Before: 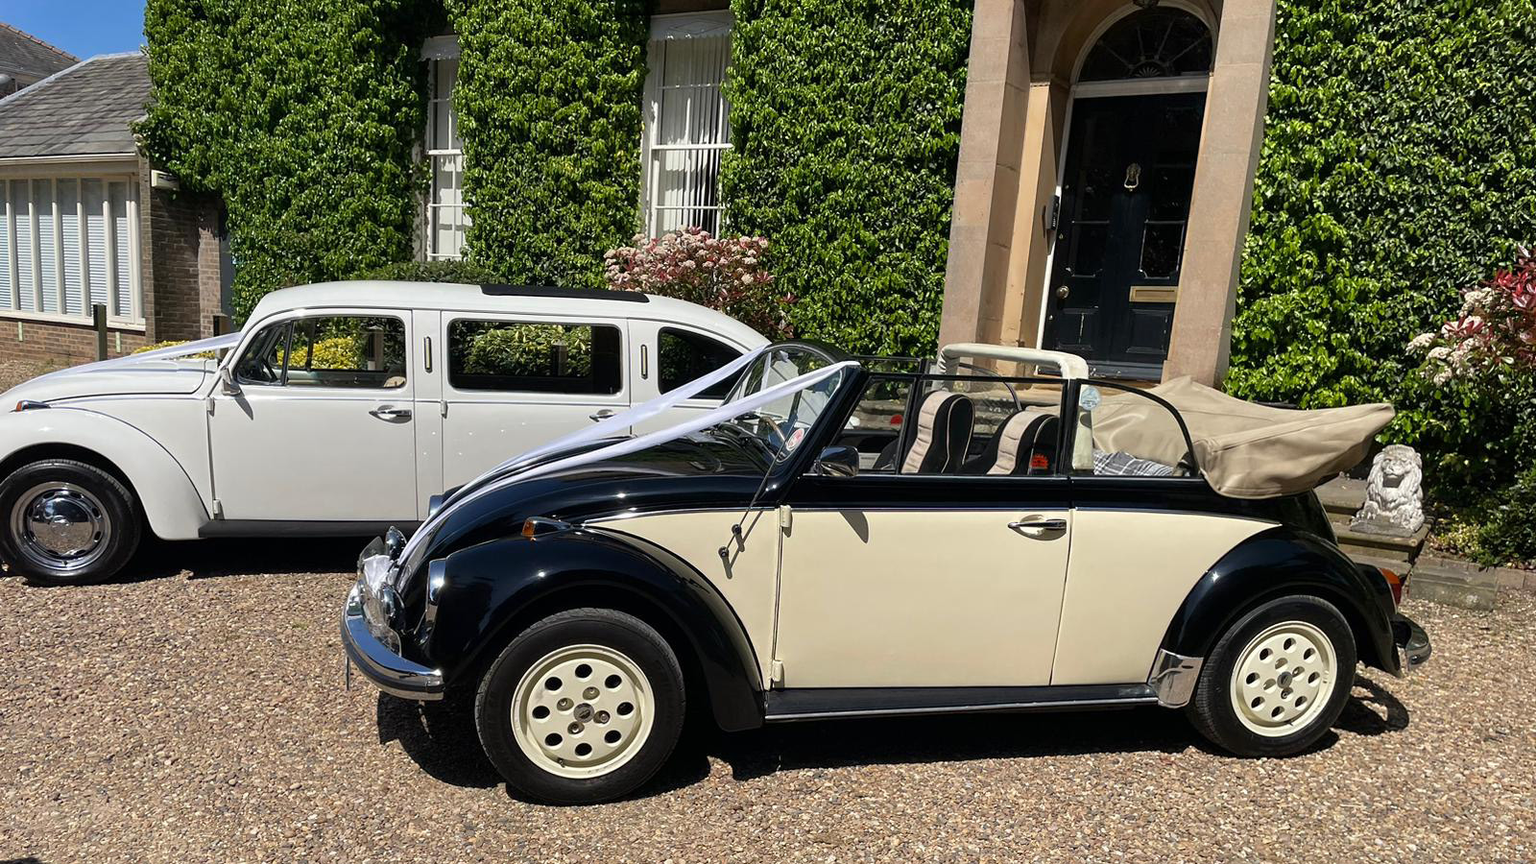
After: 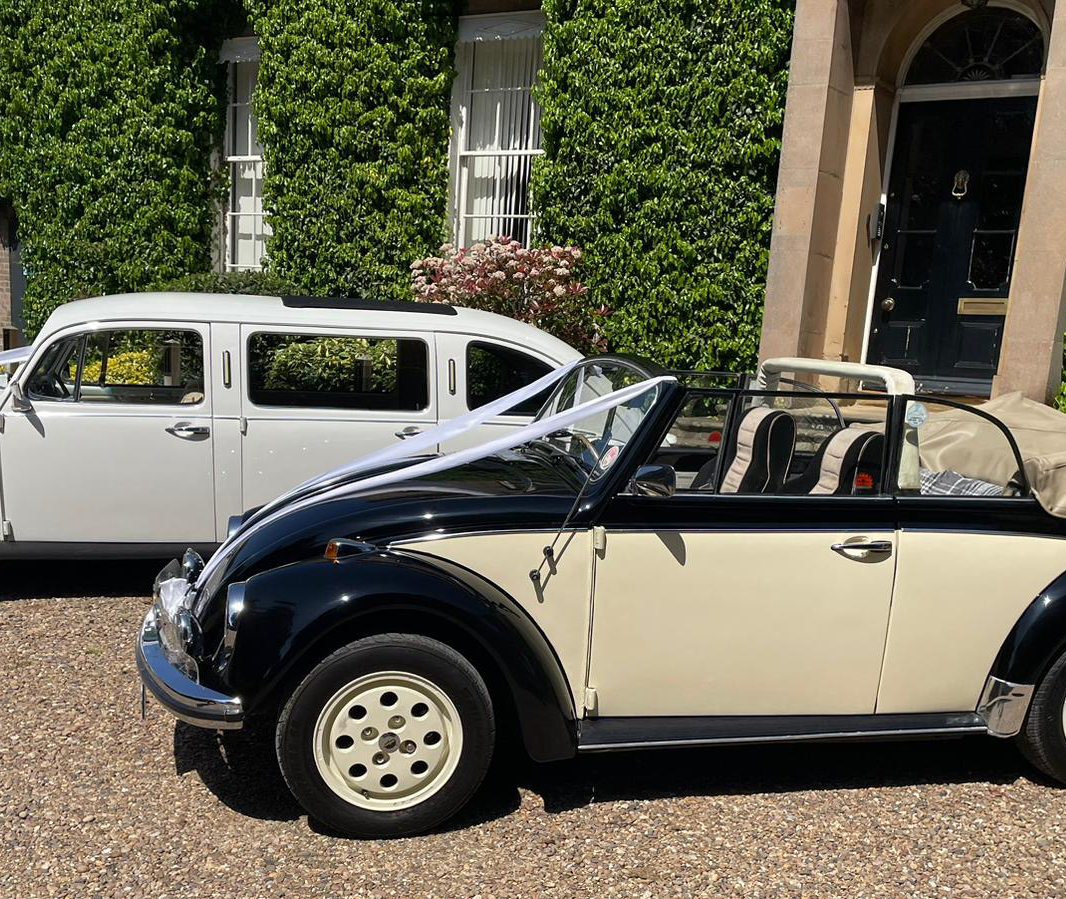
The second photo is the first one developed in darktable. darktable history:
crop and rotate: left 13.704%, right 19.648%
